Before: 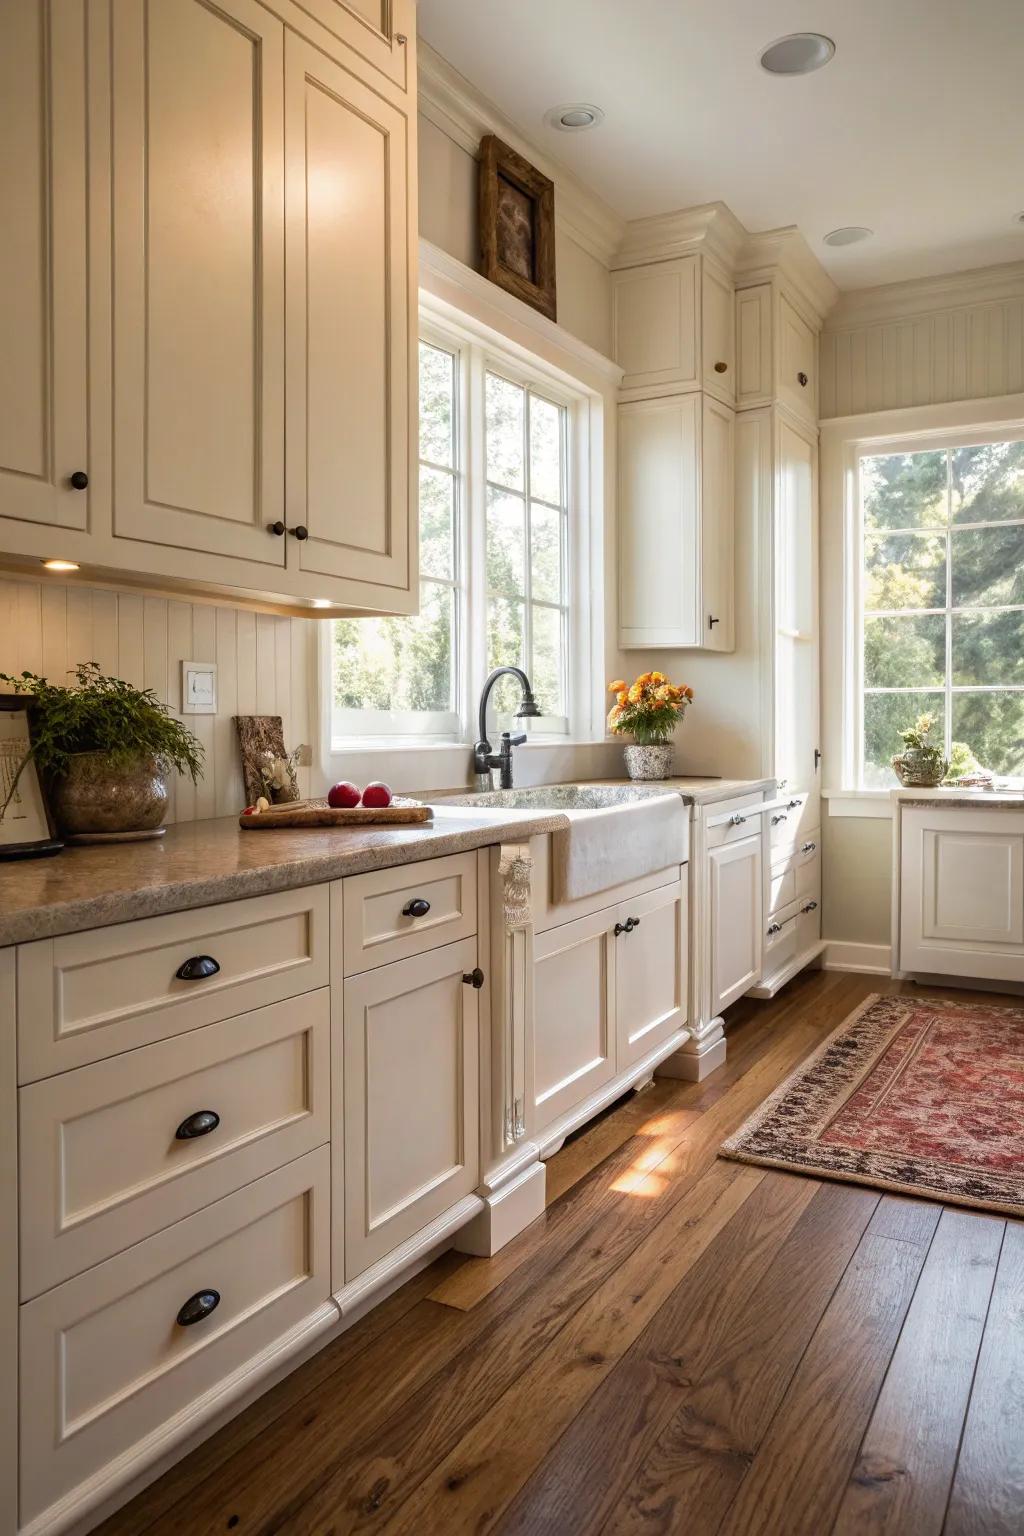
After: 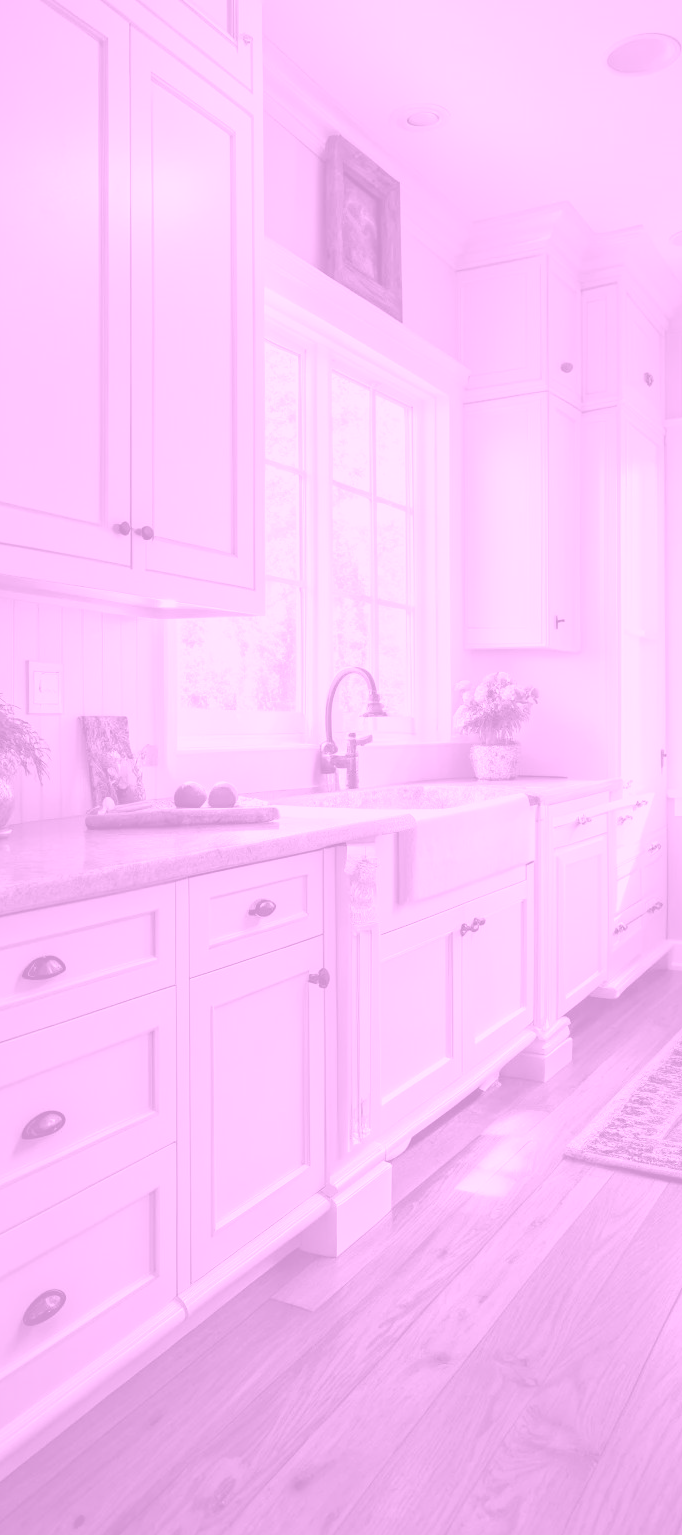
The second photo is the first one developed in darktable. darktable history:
crop and rotate: left 15.055%, right 18.278%
colorize: hue 331.2°, saturation 75%, source mix 30.28%, lightness 70.52%, version 1
